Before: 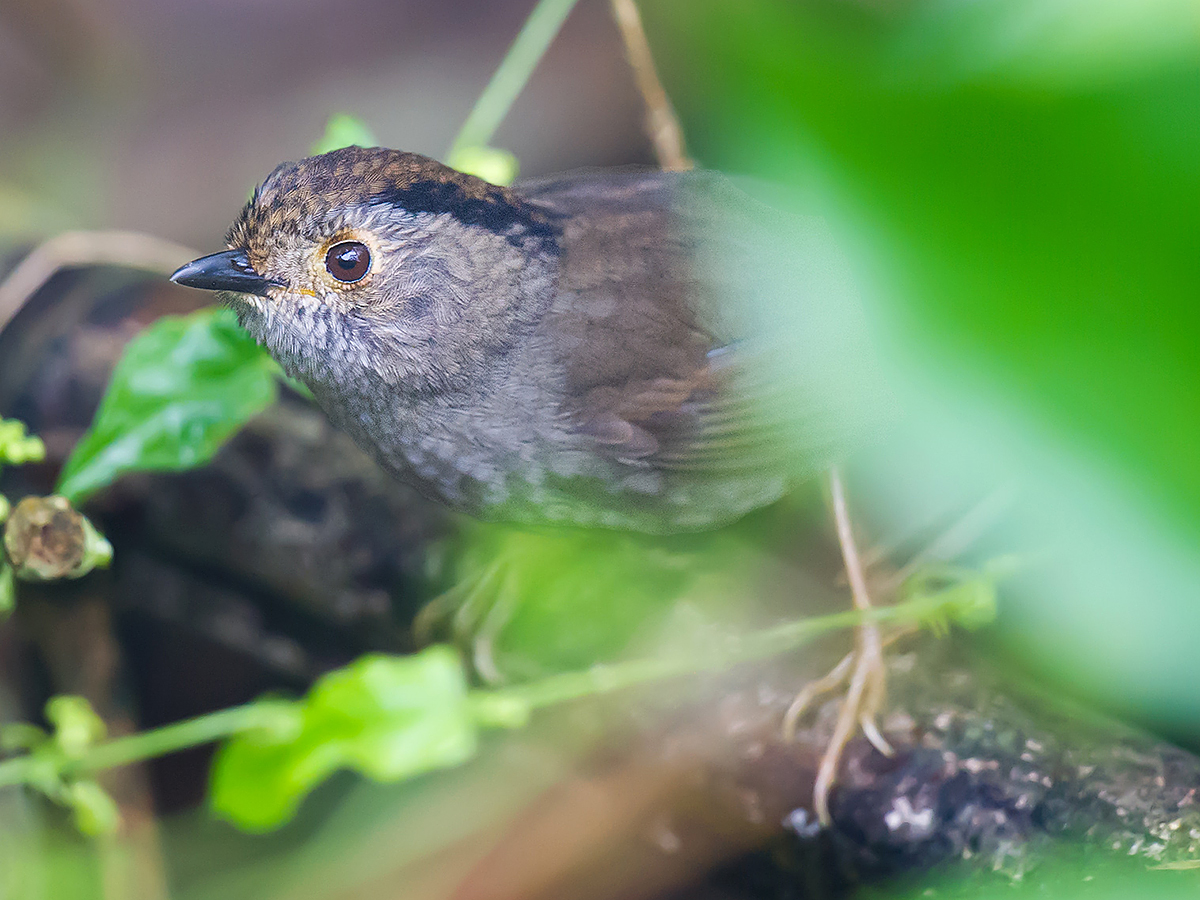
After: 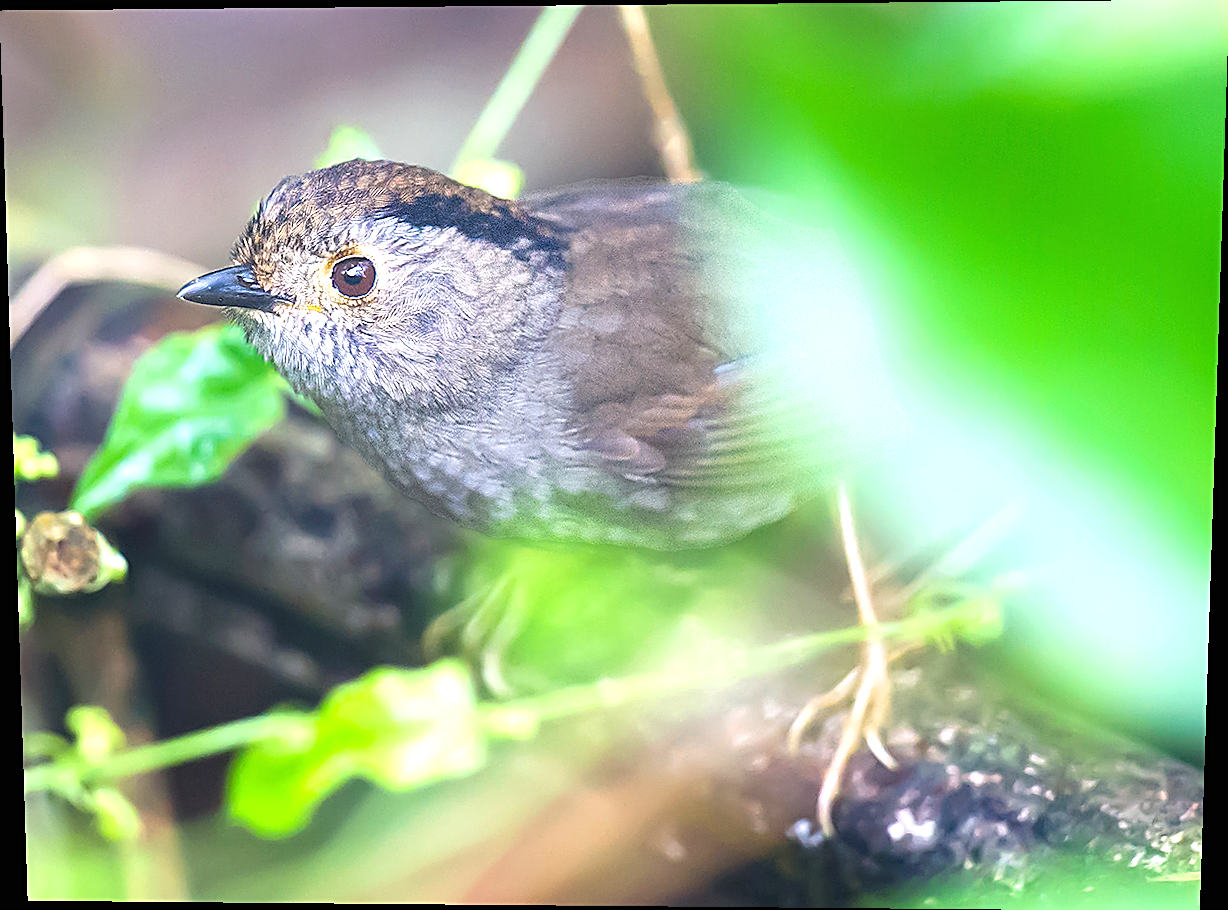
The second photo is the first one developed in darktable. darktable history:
exposure: black level correction 0, exposure 1 EV, compensate exposure bias true, compensate highlight preservation false
rotate and perspective: lens shift (vertical) 0.048, lens shift (horizontal) -0.024, automatic cropping off
sharpen: on, module defaults
